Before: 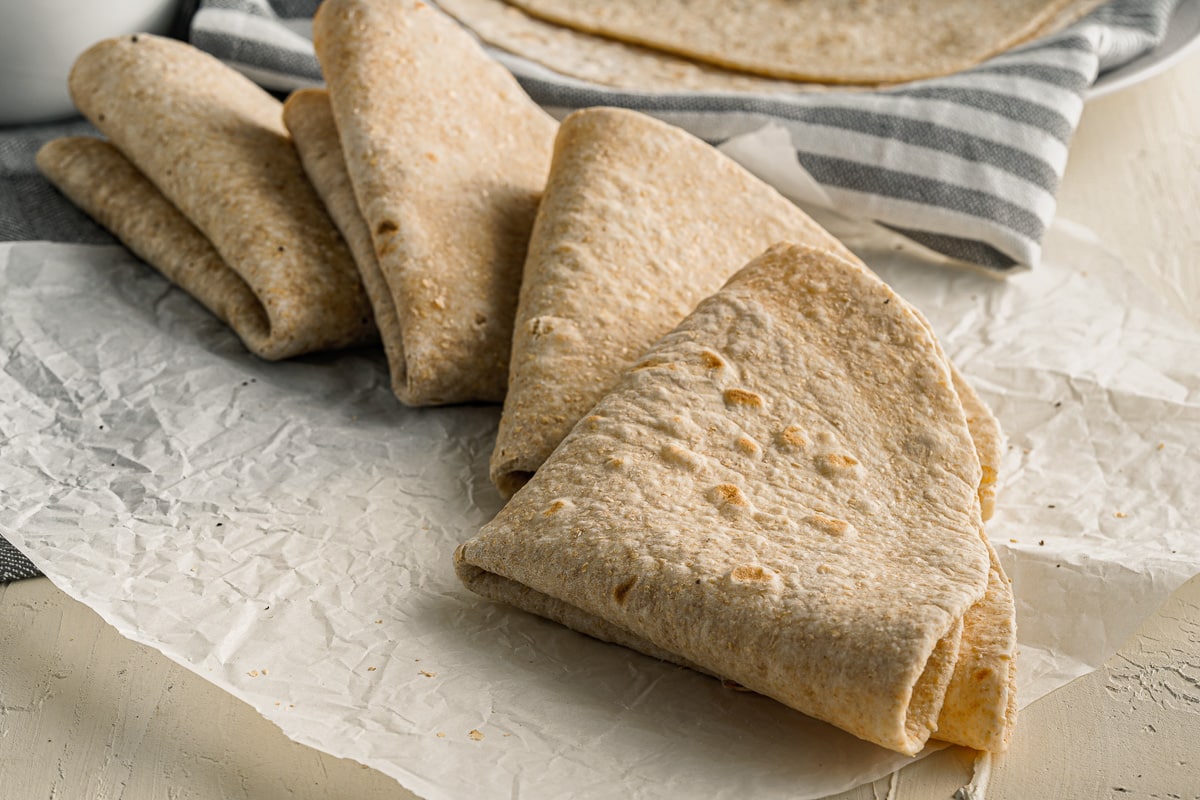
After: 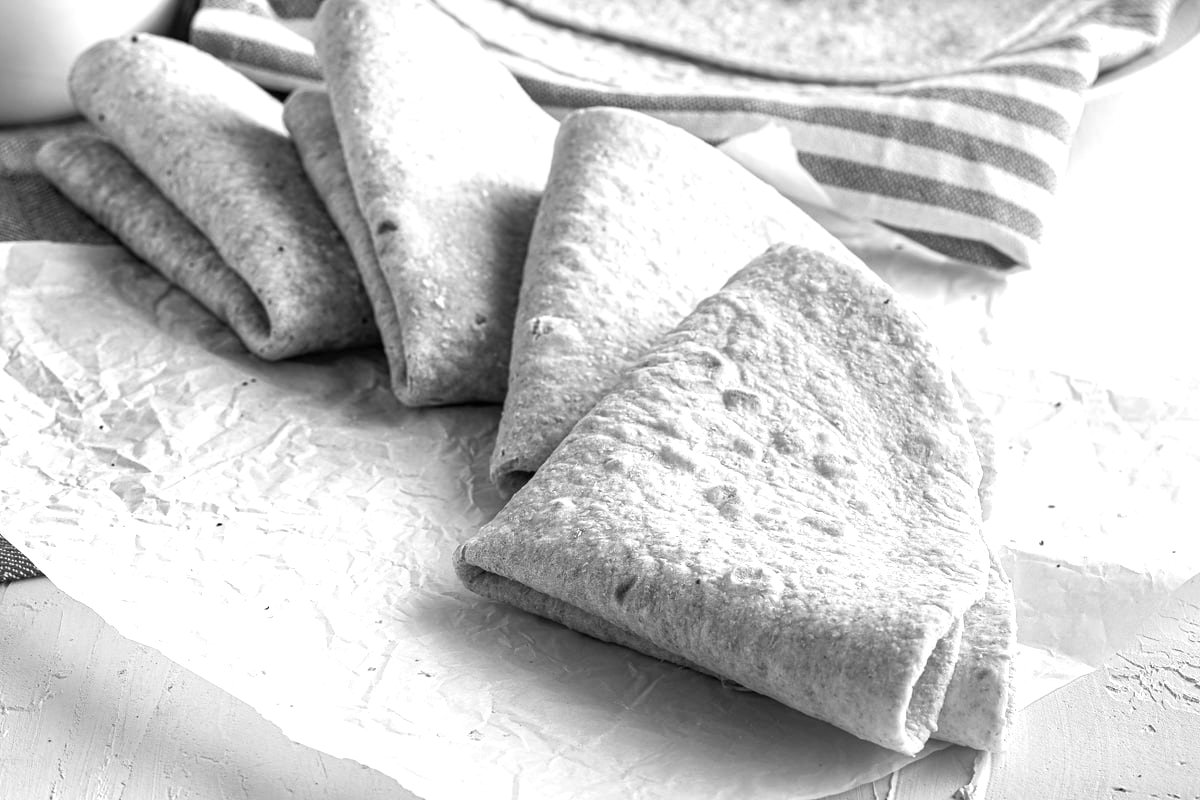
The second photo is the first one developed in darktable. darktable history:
rotate and perspective: automatic cropping original format, crop left 0, crop top 0
exposure: black level correction 0, exposure 0.9 EV, compensate highlight preservation false
monochrome: a 32, b 64, size 2.3
